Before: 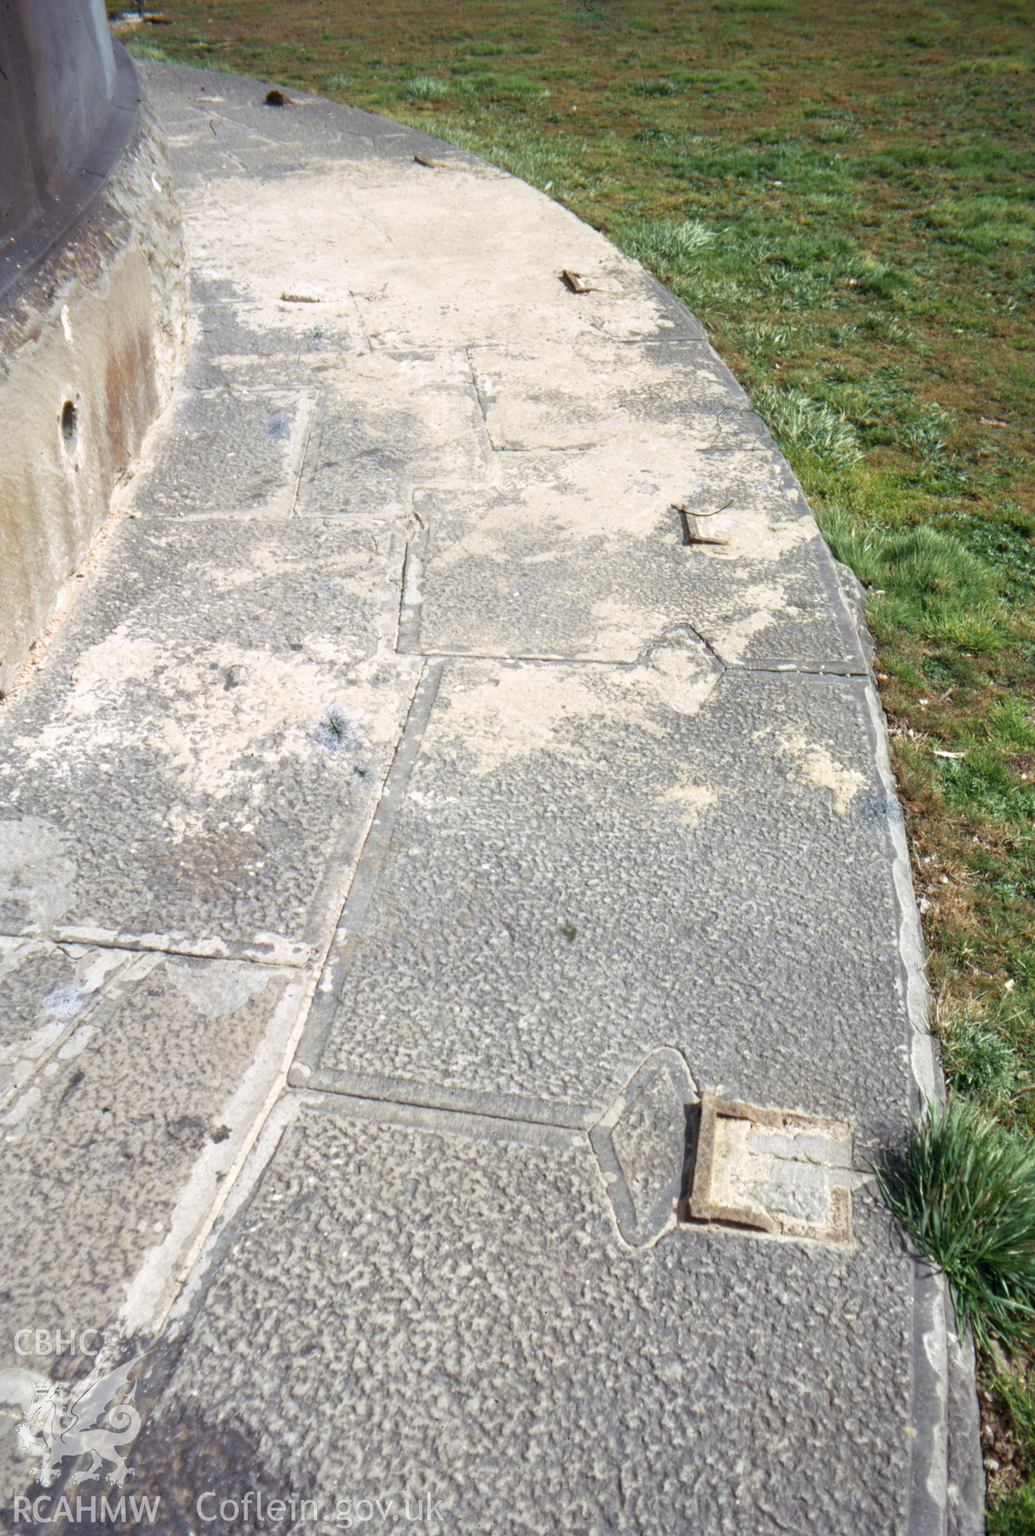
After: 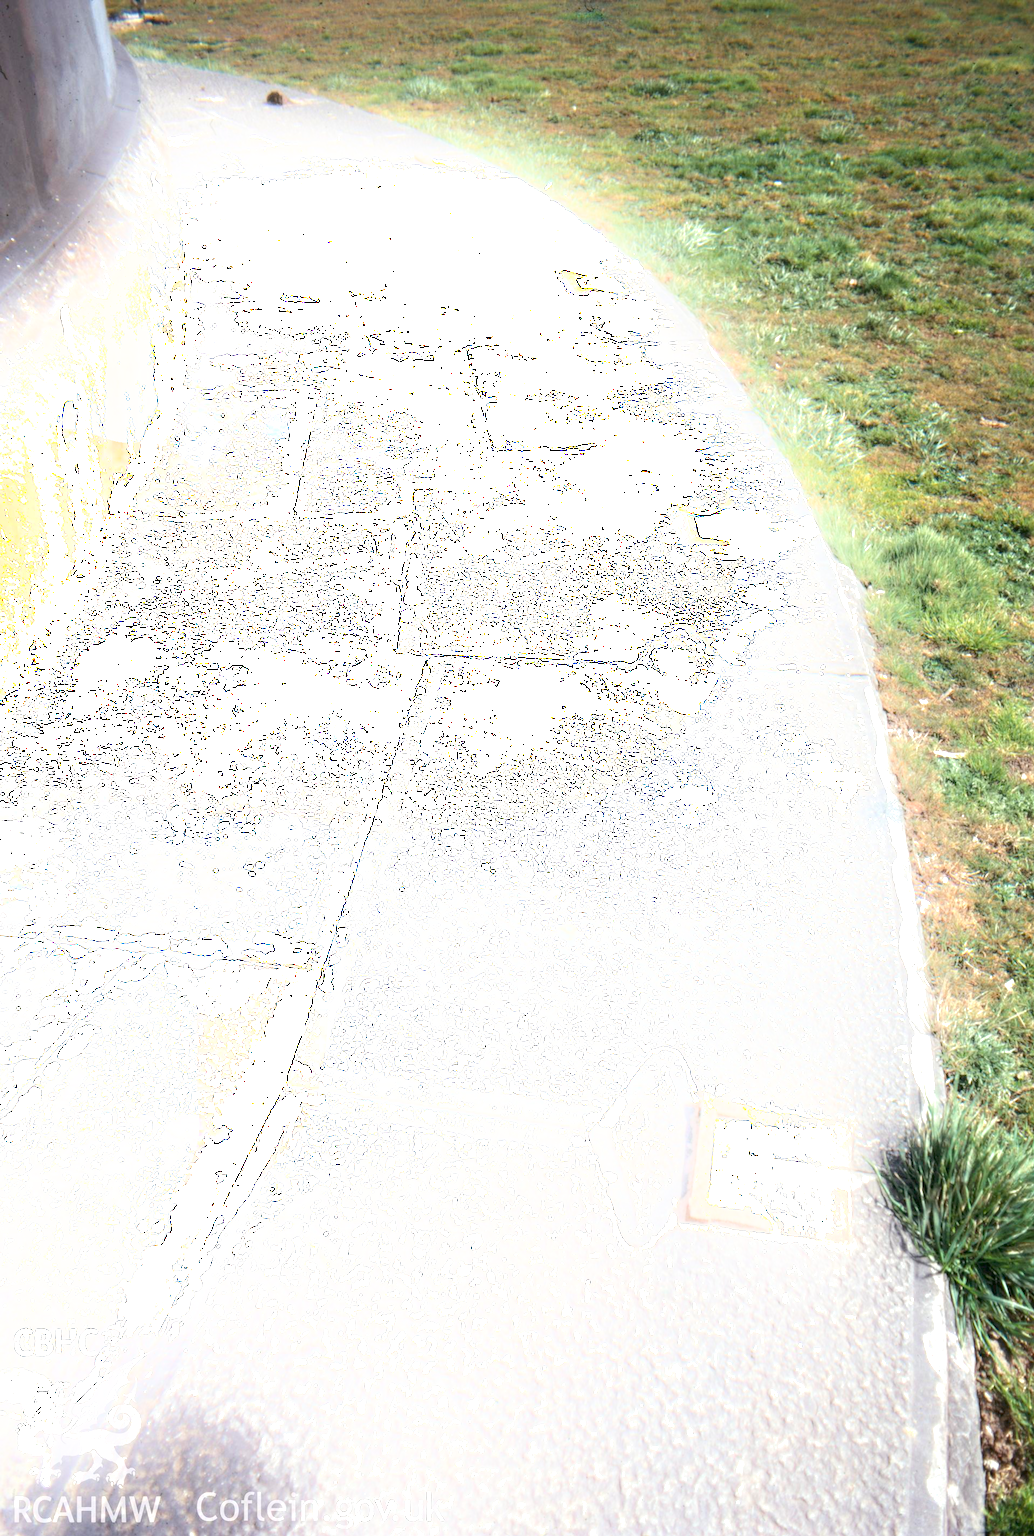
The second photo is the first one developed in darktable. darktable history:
exposure: black level correction 0, exposure 1.001 EV, compensate highlight preservation false
shadows and highlights: shadows -21.8, highlights 98.11, soften with gaussian
